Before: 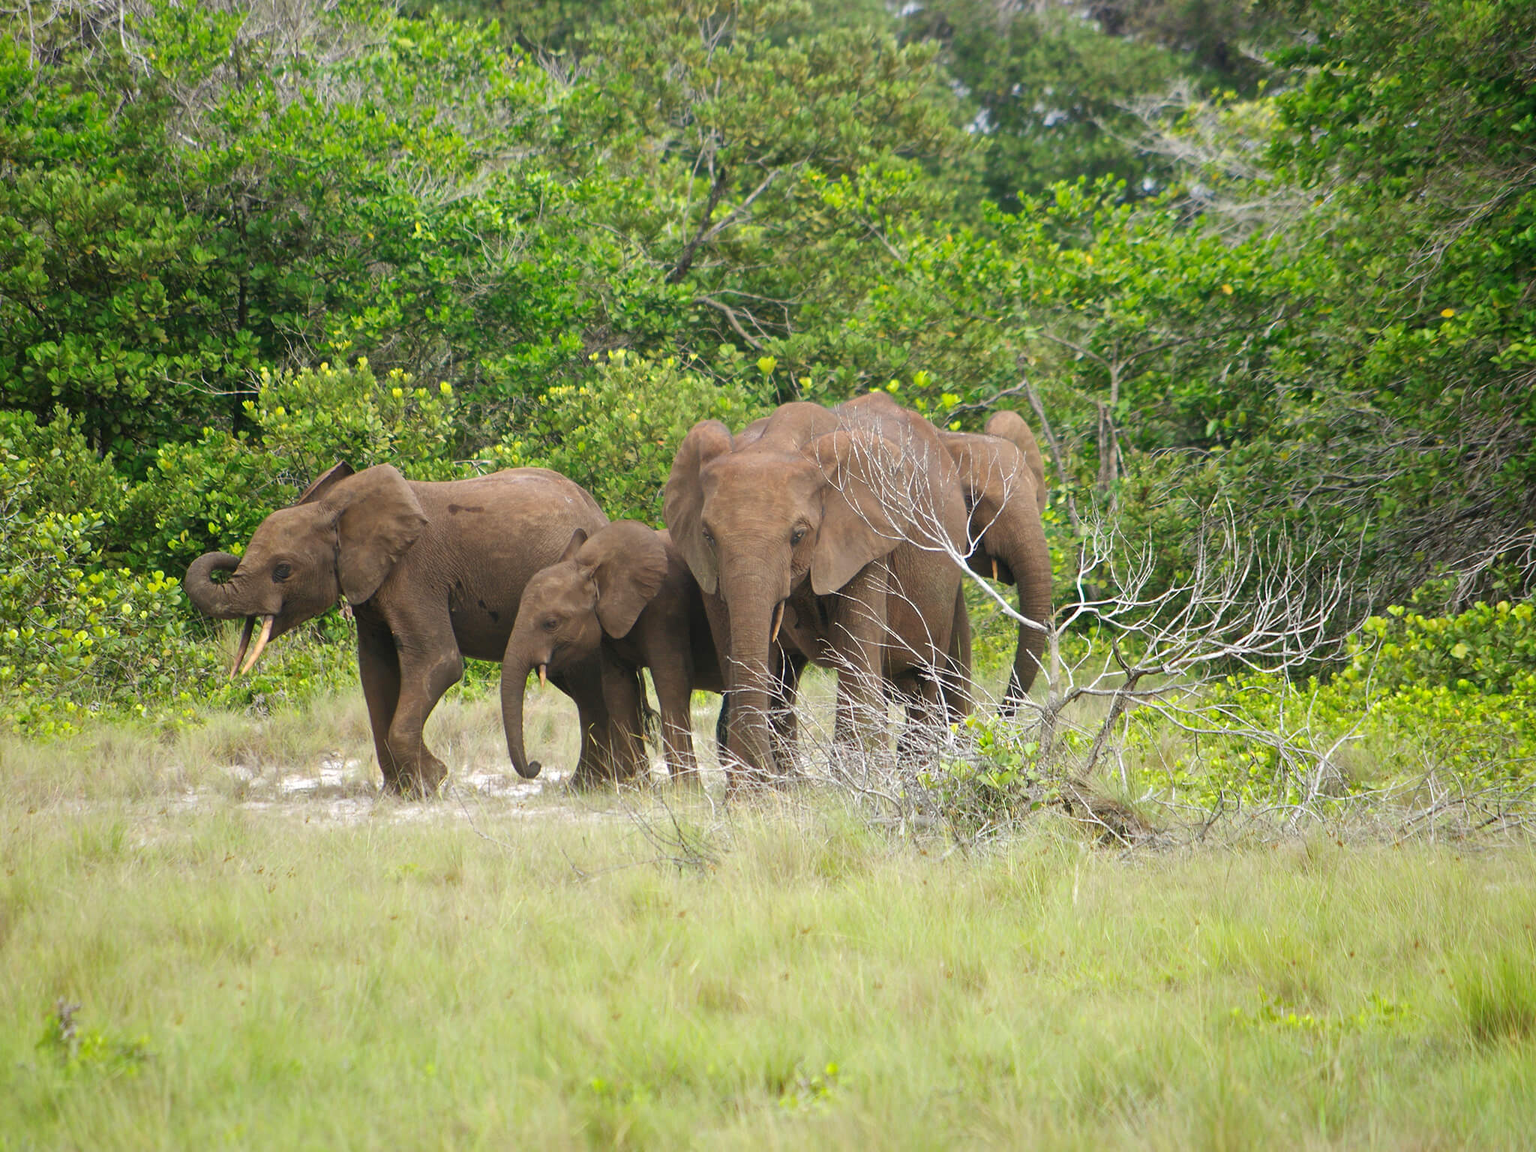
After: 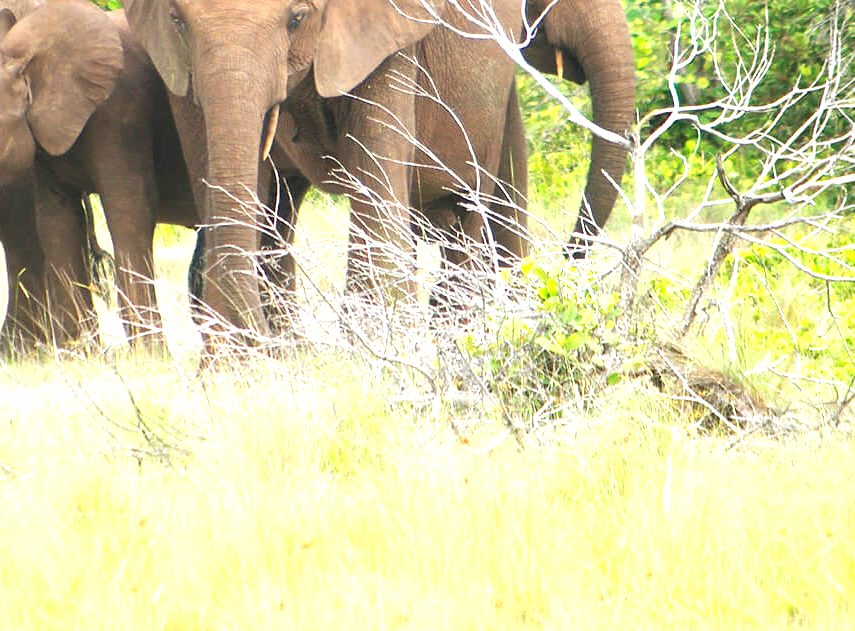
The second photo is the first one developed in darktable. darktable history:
crop: left 37.484%, top 45.322%, right 20.723%, bottom 13.592%
exposure: black level correction 0, exposure 1.2 EV, compensate highlight preservation false
